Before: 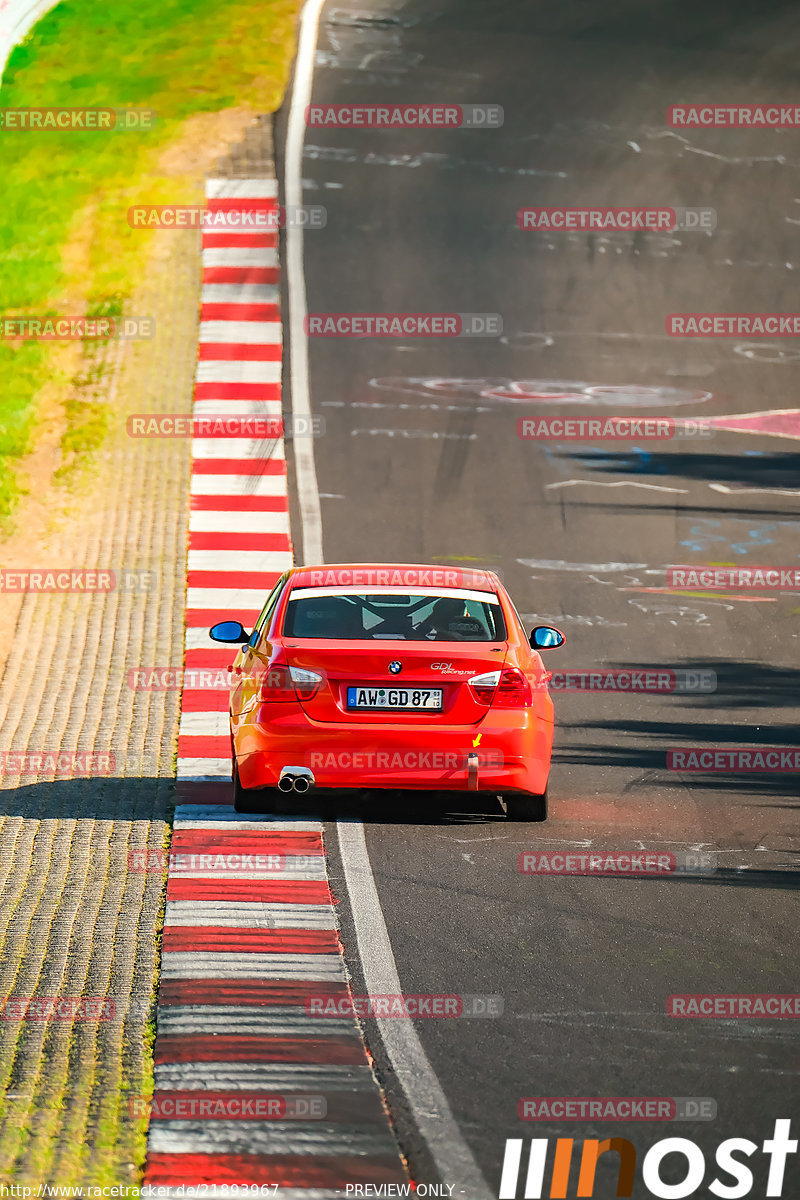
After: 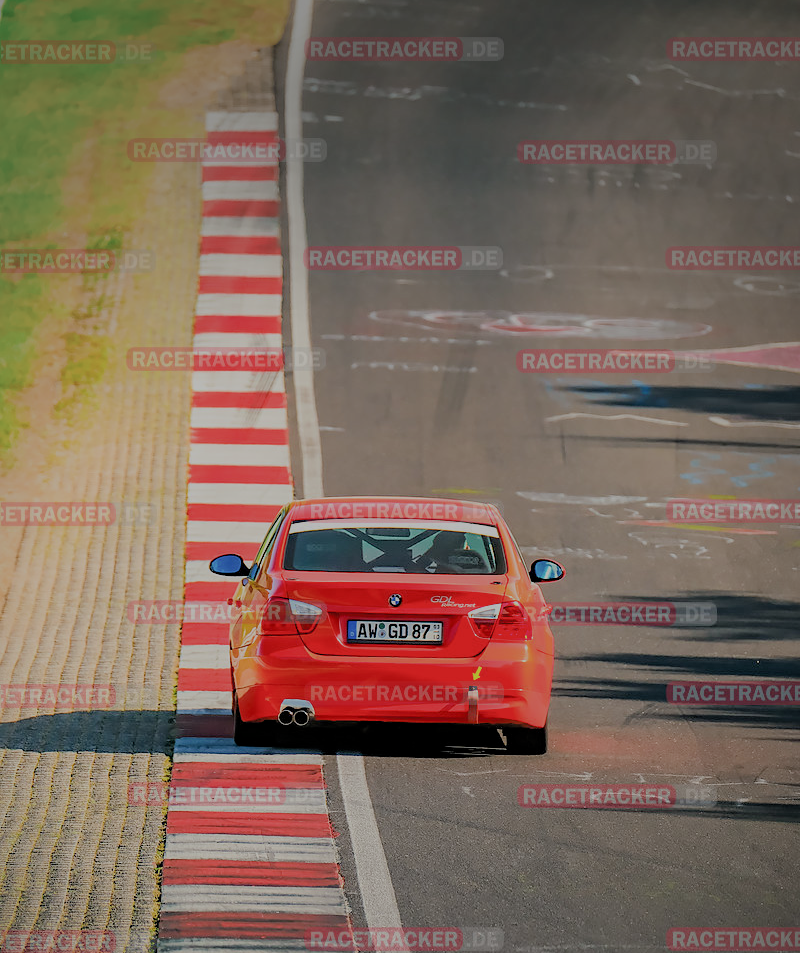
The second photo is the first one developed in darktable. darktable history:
vignetting: fall-off start 73.65%, brightness -0.415, saturation -0.301, center (-0.026, 0.401)
filmic rgb: black relative exposure -7.06 EV, white relative exposure 6.03 EV, target black luminance 0%, hardness 2.75, latitude 61.21%, contrast 0.697, highlights saturation mix 11.29%, shadows ↔ highlights balance -0.049%
crop and rotate: top 5.653%, bottom 14.898%
